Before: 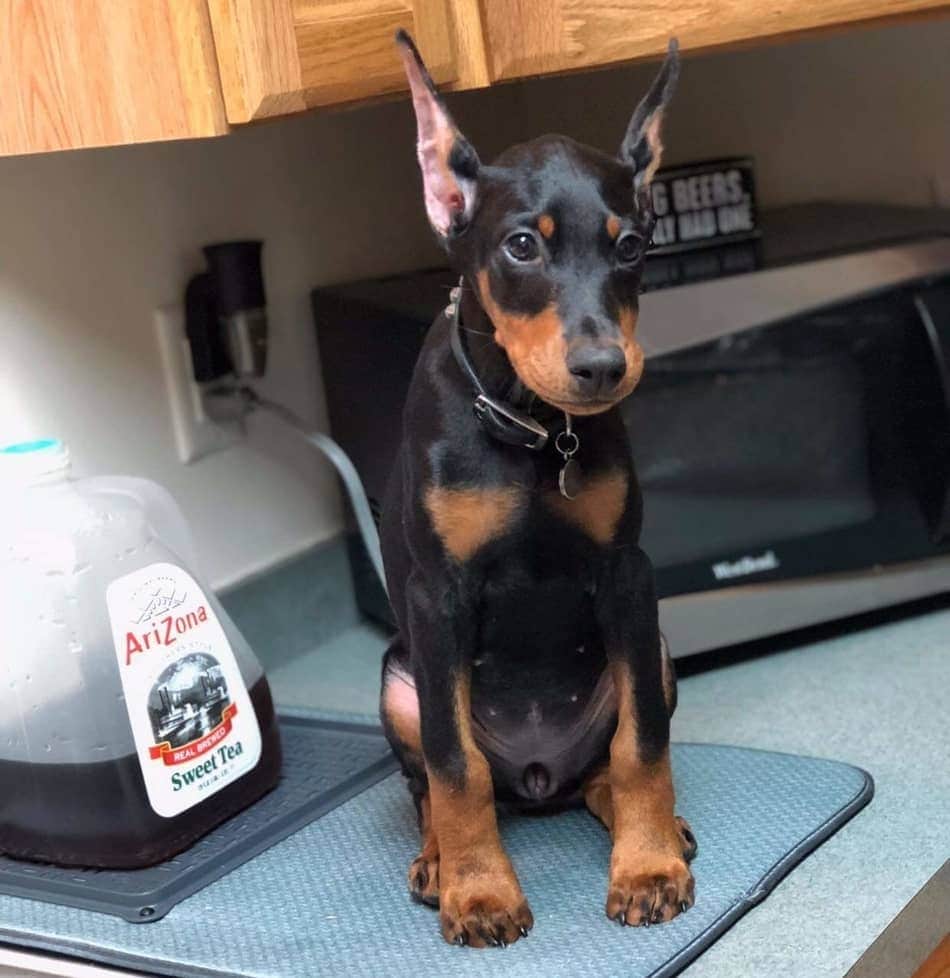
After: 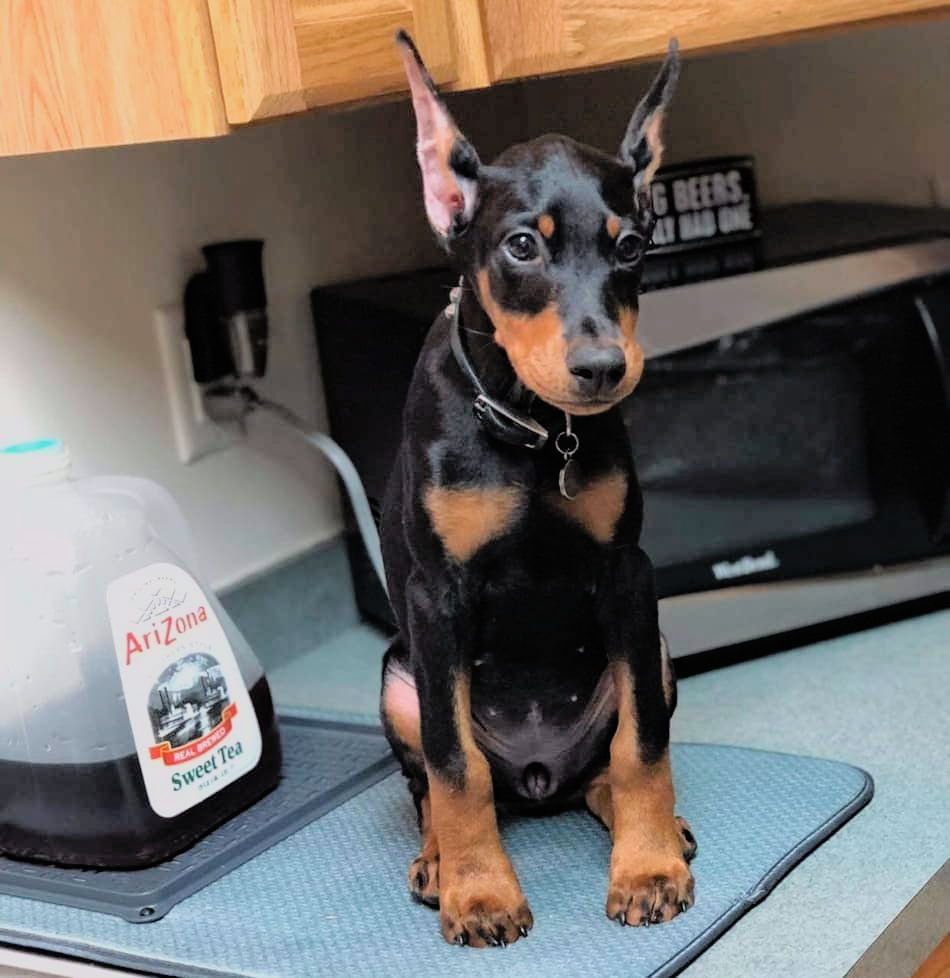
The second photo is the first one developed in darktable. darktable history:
haze removal: compatibility mode true, adaptive false
contrast brightness saturation: brightness 0.13
filmic rgb: black relative exposure -7.92 EV, white relative exposure 4.13 EV, threshold 3 EV, hardness 4.02, latitude 51.22%, contrast 1.013, shadows ↔ highlights balance 5.35%, color science v5 (2021), contrast in shadows safe, contrast in highlights safe, enable highlight reconstruction true
